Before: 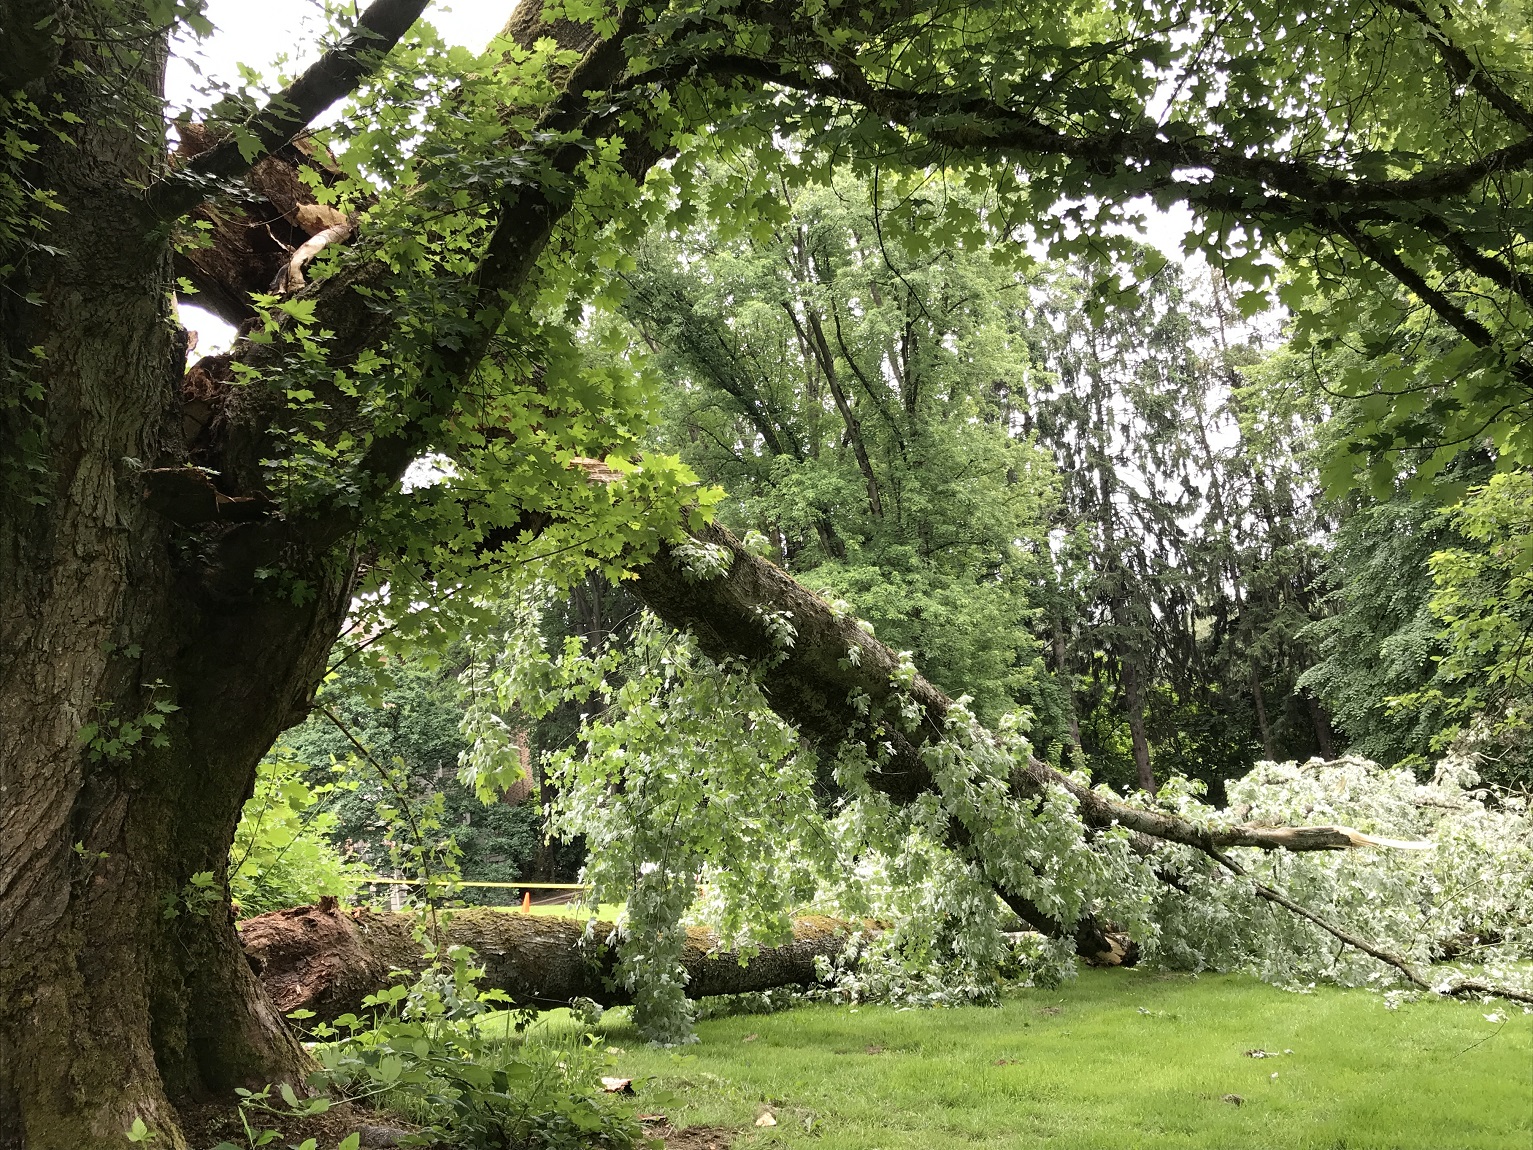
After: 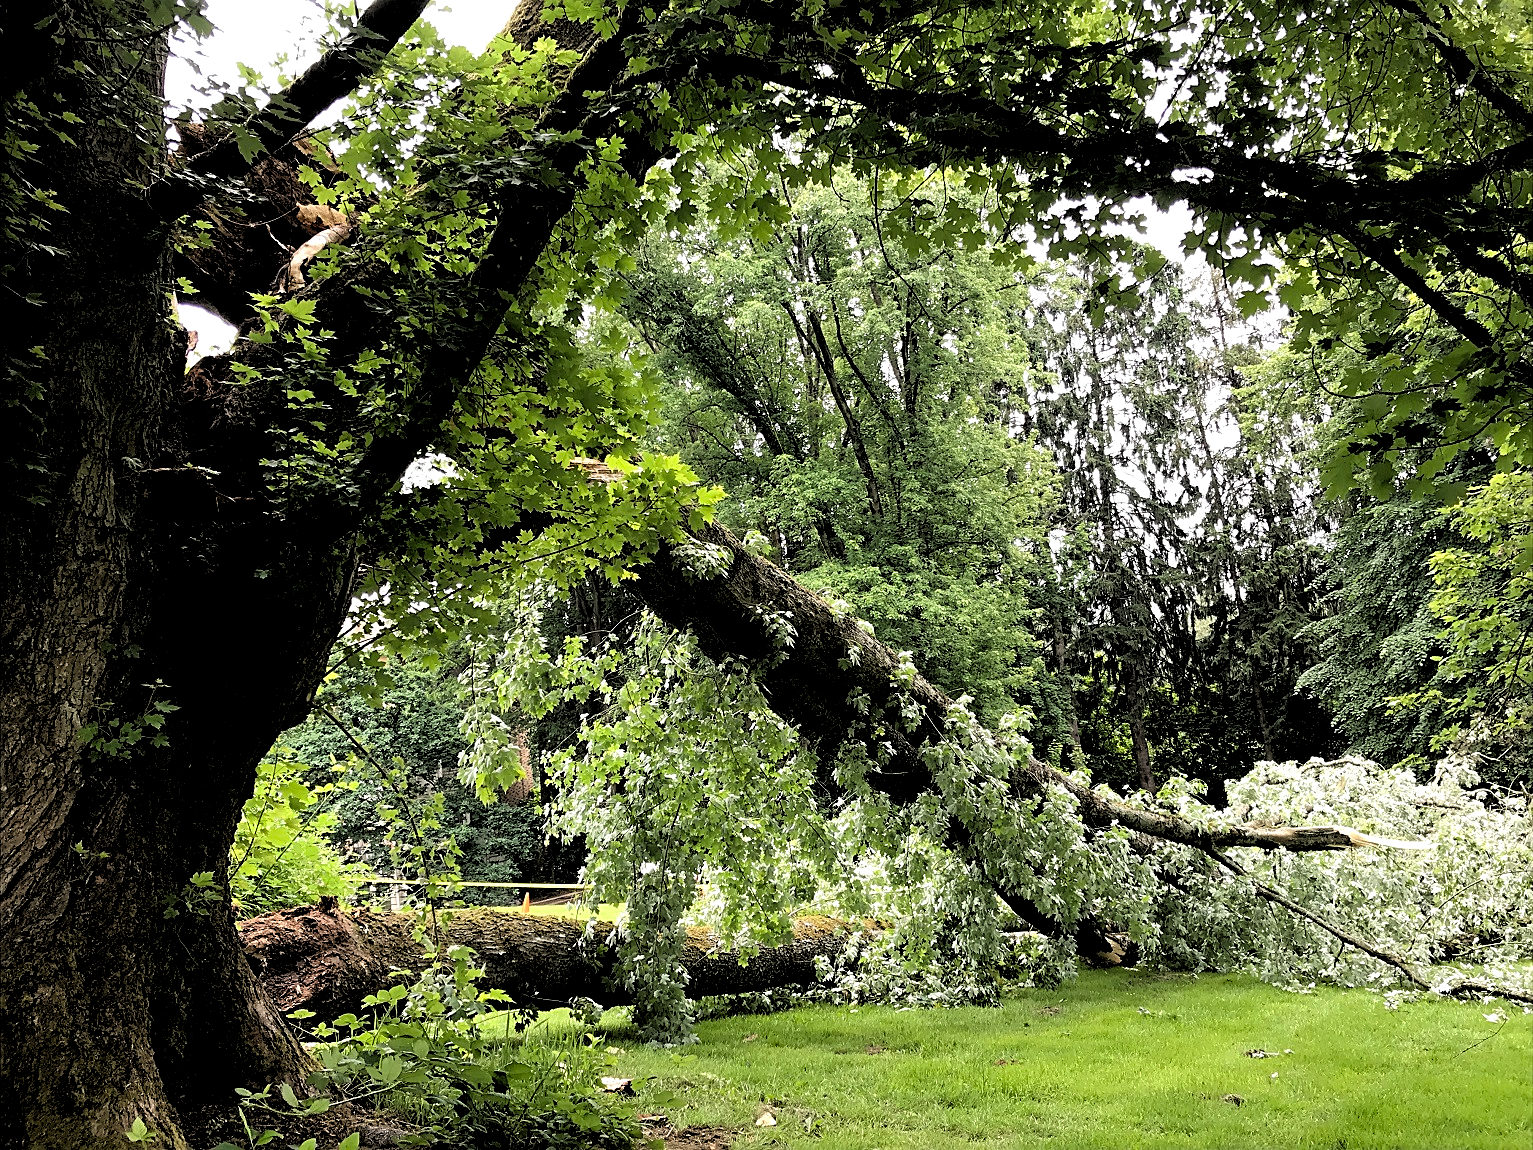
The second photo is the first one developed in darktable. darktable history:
rgb levels: levels [[0.034, 0.472, 0.904], [0, 0.5, 1], [0, 0.5, 1]]
sharpen: on, module defaults
